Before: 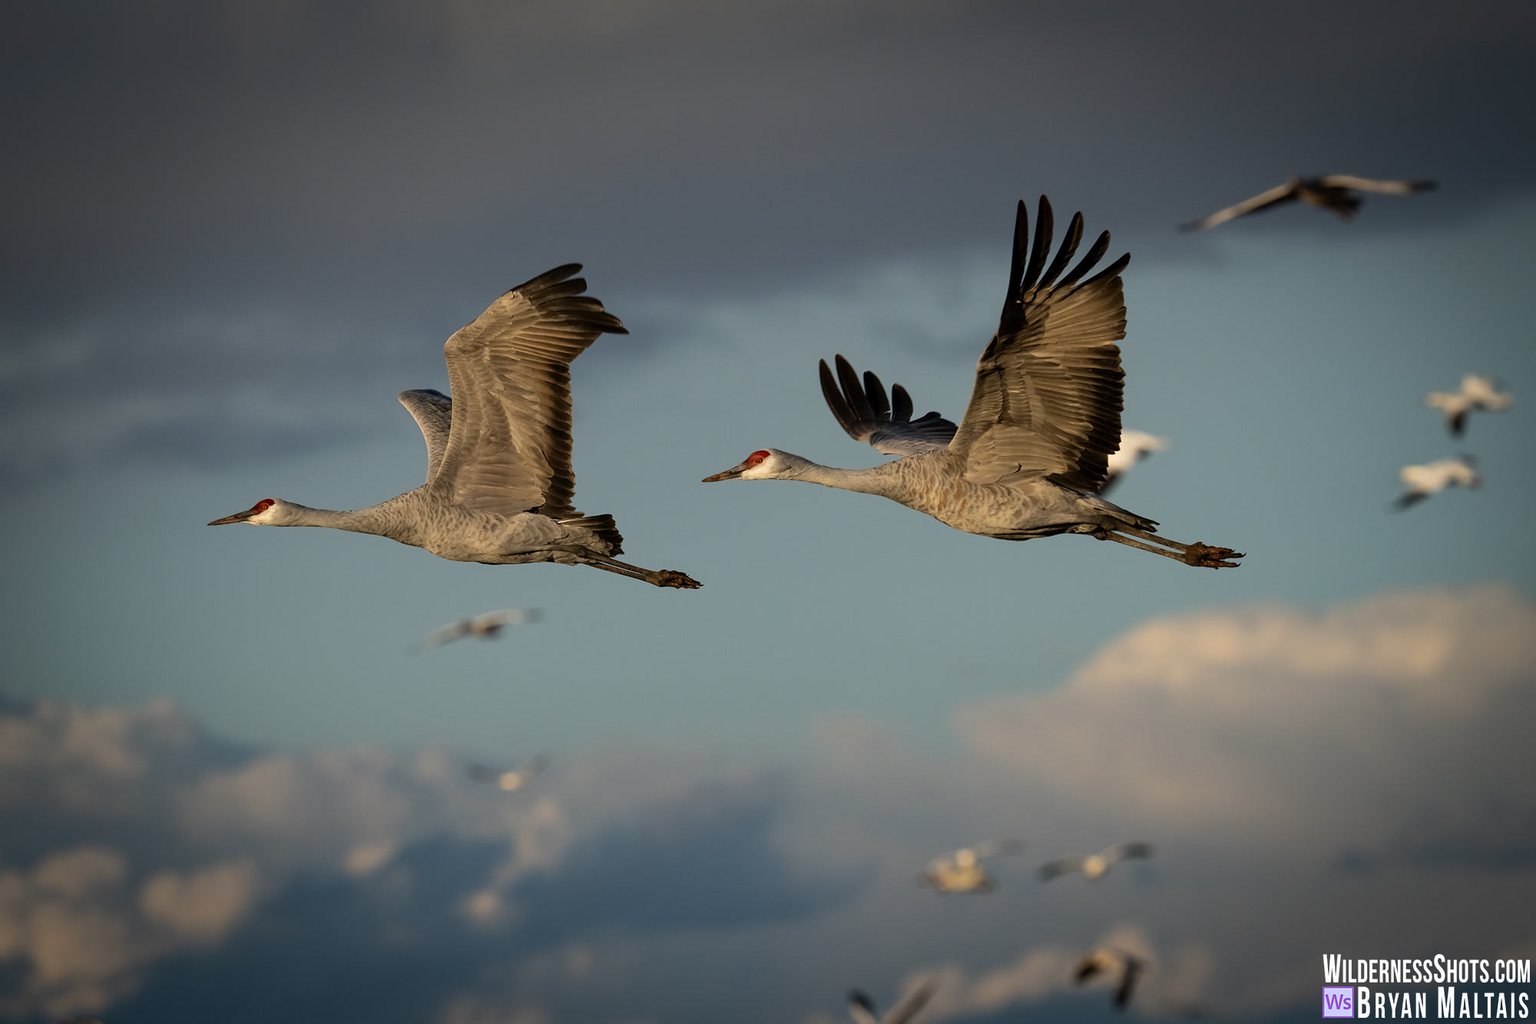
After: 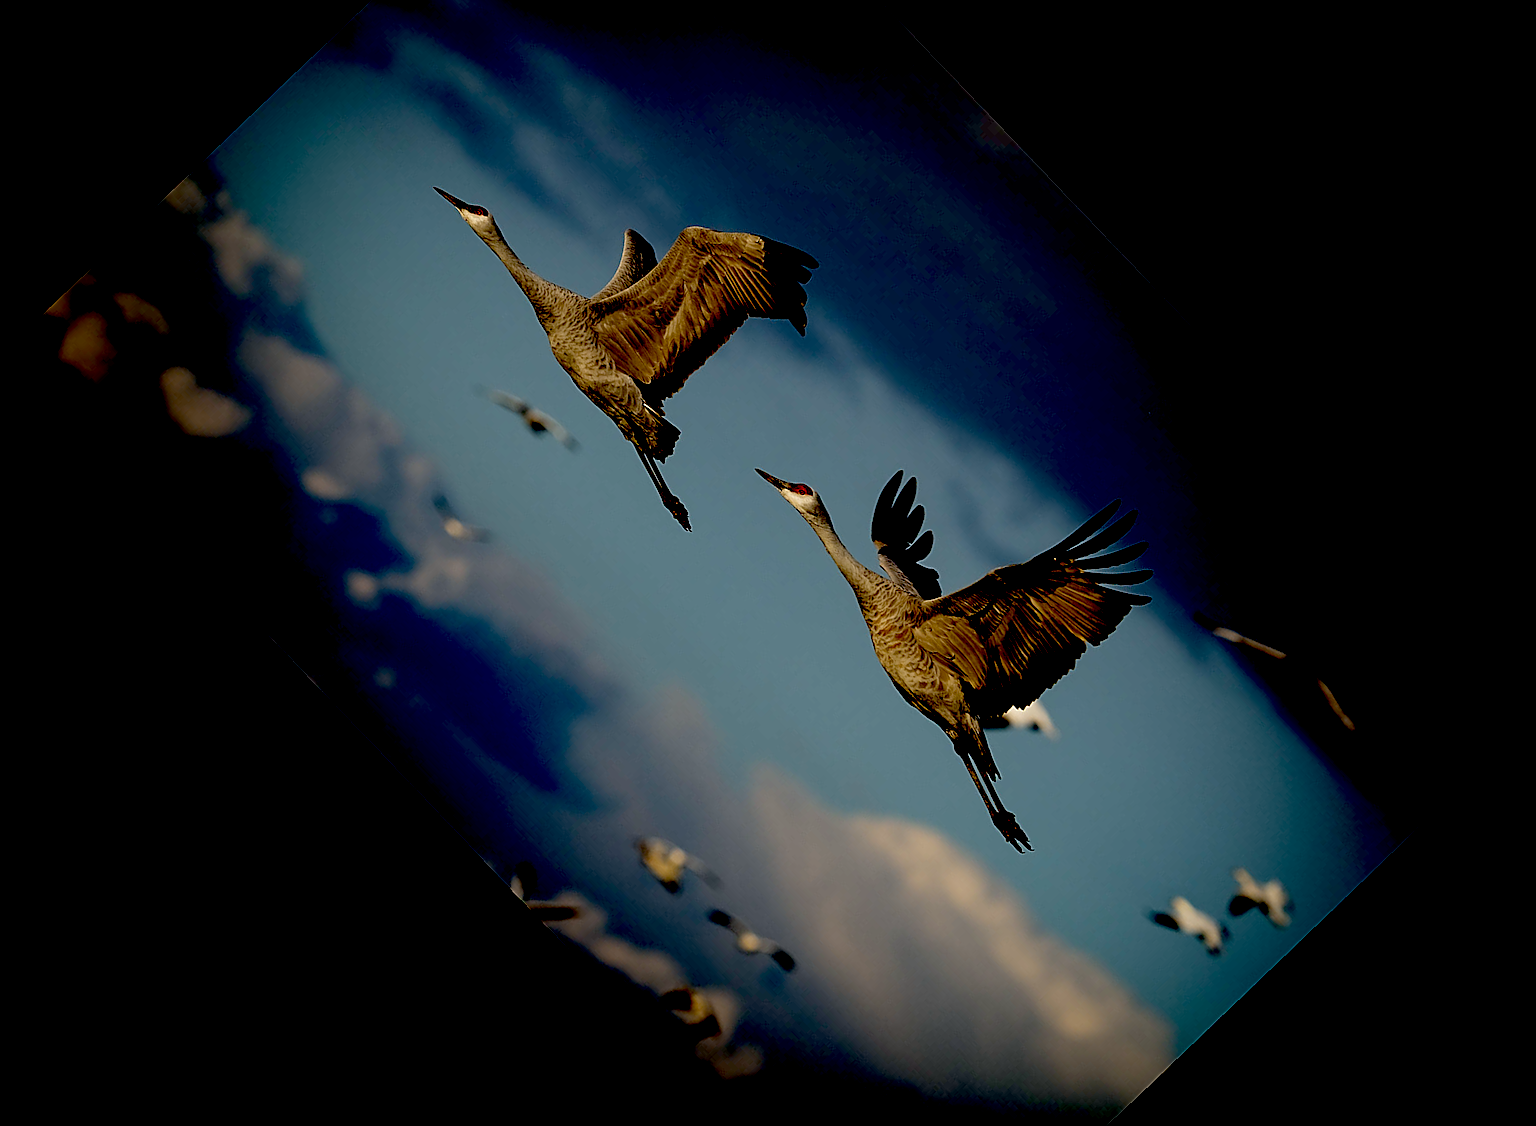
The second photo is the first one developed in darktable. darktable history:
crop and rotate: angle -46.26°, top 16.234%, right 0.912%, bottom 11.704%
sharpen: on, module defaults
exposure: black level correction 0.1, exposure -0.092 EV, compensate highlight preservation false
white balance: red 0.974, blue 1.044
